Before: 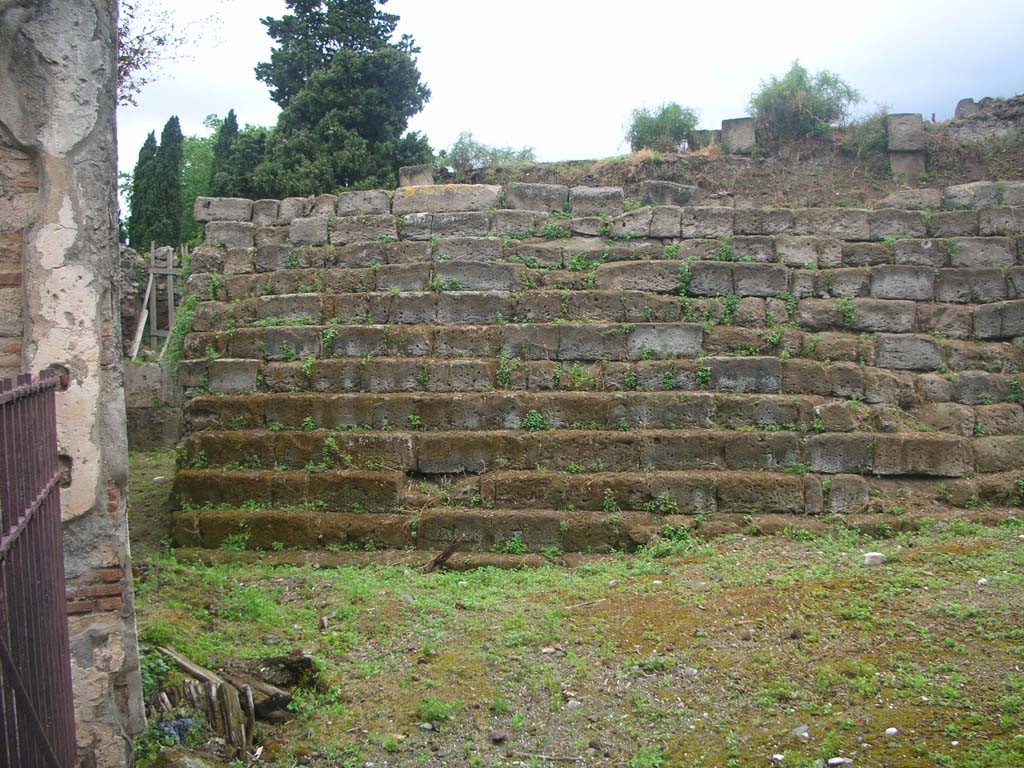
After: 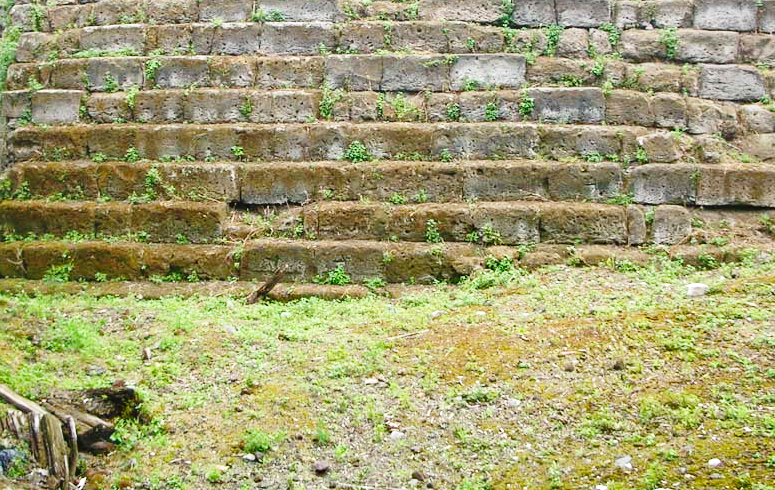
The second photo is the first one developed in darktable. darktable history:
base curve: curves: ch0 [(0, 0) (0.028, 0.03) (0.105, 0.232) (0.387, 0.748) (0.754, 0.968) (1, 1)], fusion 1, exposure shift 0.576, preserve colors none
shadows and highlights: low approximation 0.01, soften with gaussian
crop and rotate: left 17.299%, top 35.115%, right 7.015%, bottom 1.024%
